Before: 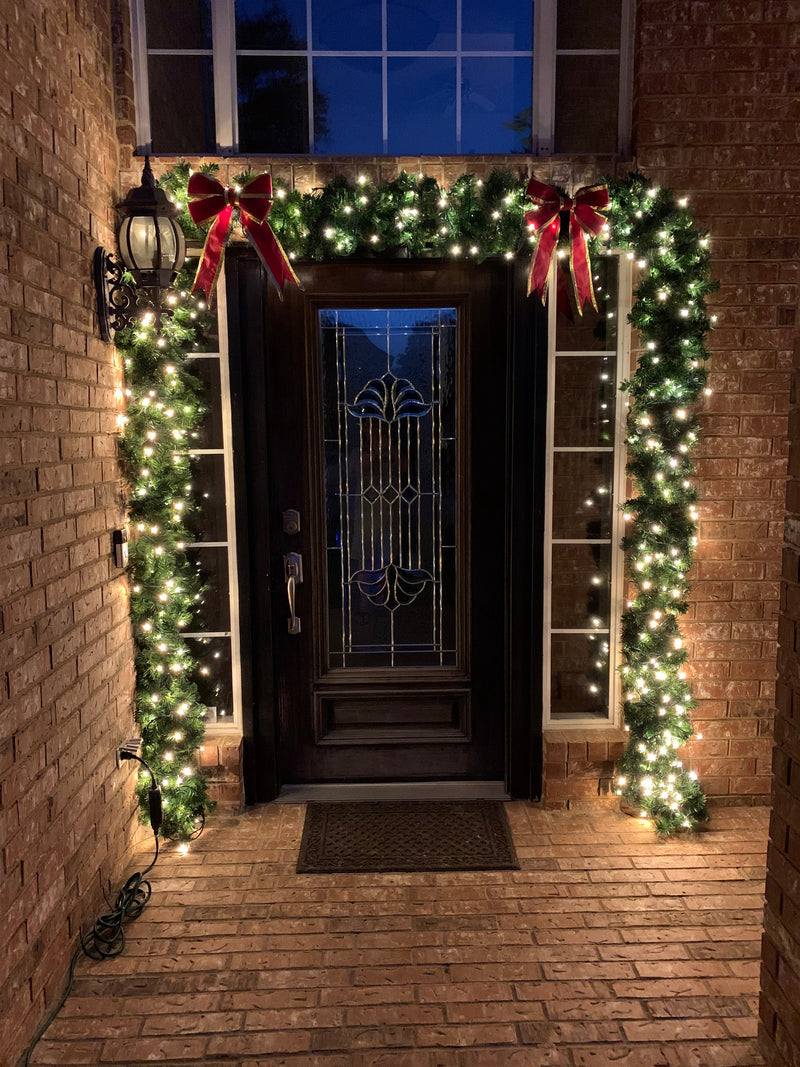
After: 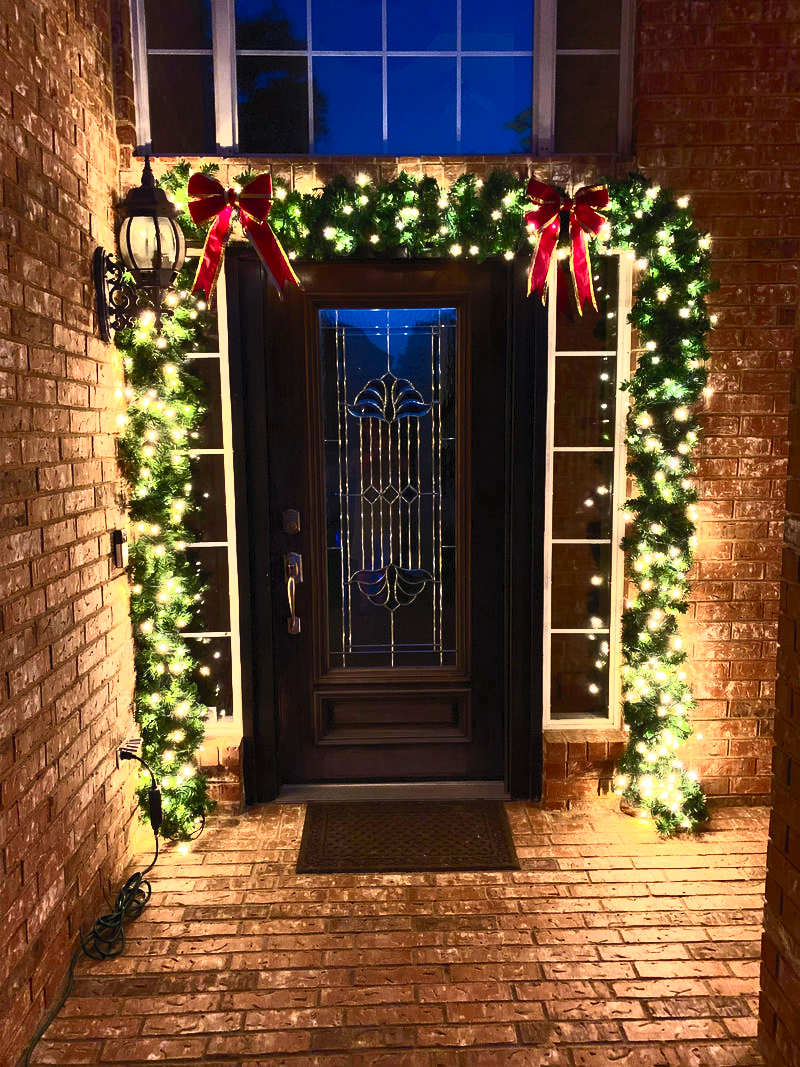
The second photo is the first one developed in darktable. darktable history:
contrast brightness saturation: contrast 0.829, brightness 0.608, saturation 0.578
